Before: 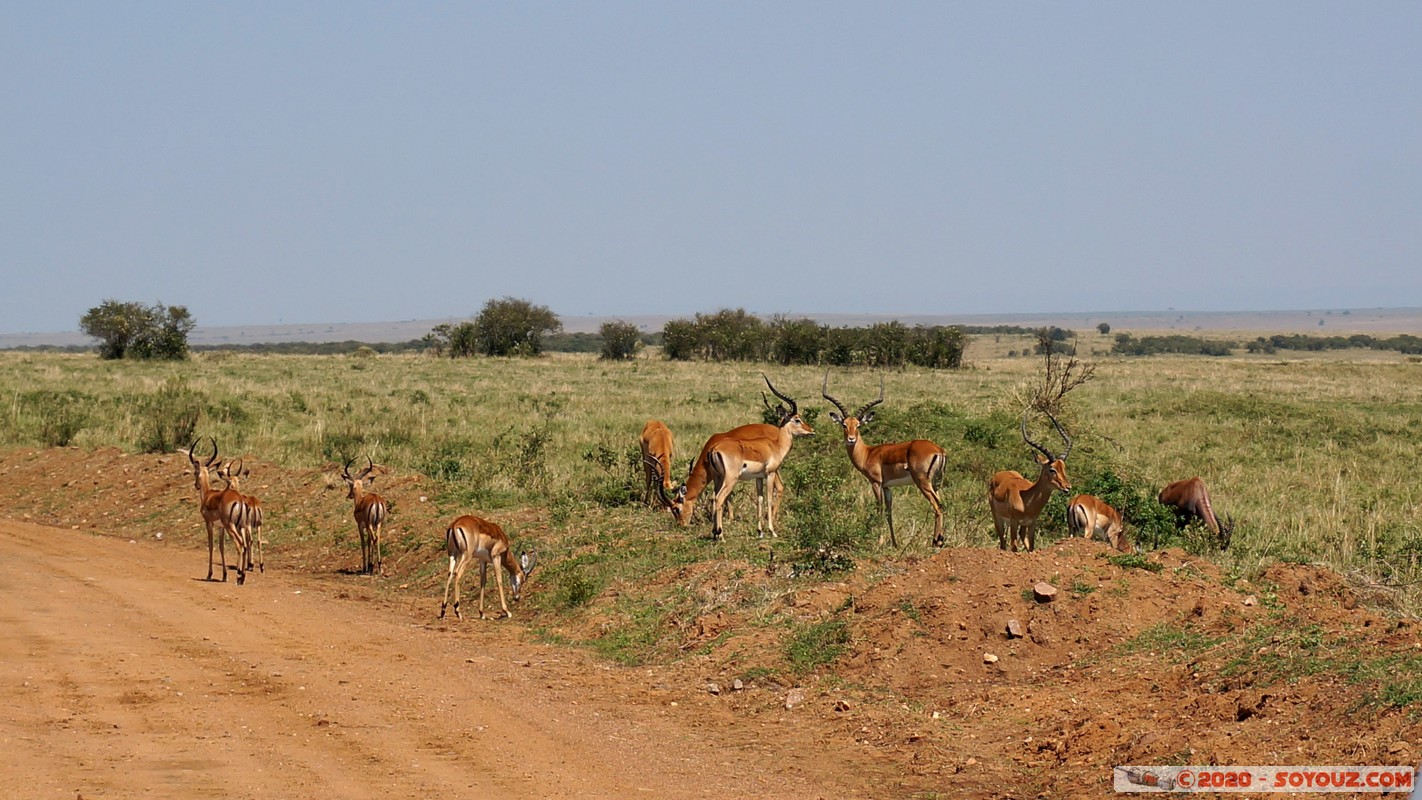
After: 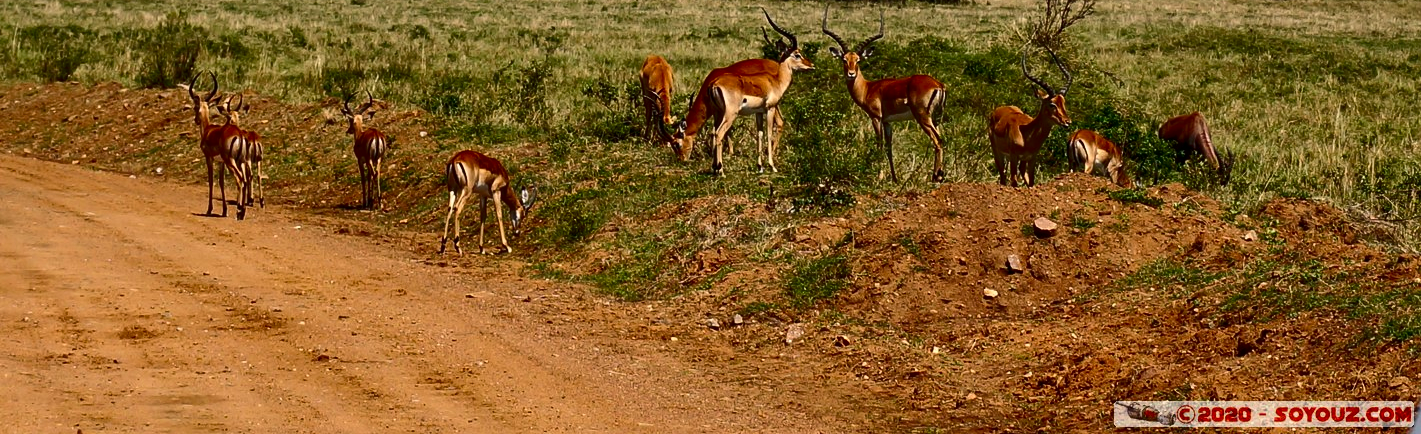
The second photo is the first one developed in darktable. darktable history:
tone equalizer: on, module defaults
contrast brightness saturation: contrast 0.219, brightness -0.184, saturation 0.235
crop and rotate: top 45.699%, right 0.005%
tone curve: curves: ch0 [(0, 0) (0.003, 0.003) (0.011, 0.01) (0.025, 0.023) (0.044, 0.041) (0.069, 0.064) (0.1, 0.092) (0.136, 0.125) (0.177, 0.163) (0.224, 0.207) (0.277, 0.255) (0.335, 0.309) (0.399, 0.375) (0.468, 0.459) (0.543, 0.548) (0.623, 0.629) (0.709, 0.716) (0.801, 0.808) (0.898, 0.911) (1, 1)], color space Lab, independent channels, preserve colors none
